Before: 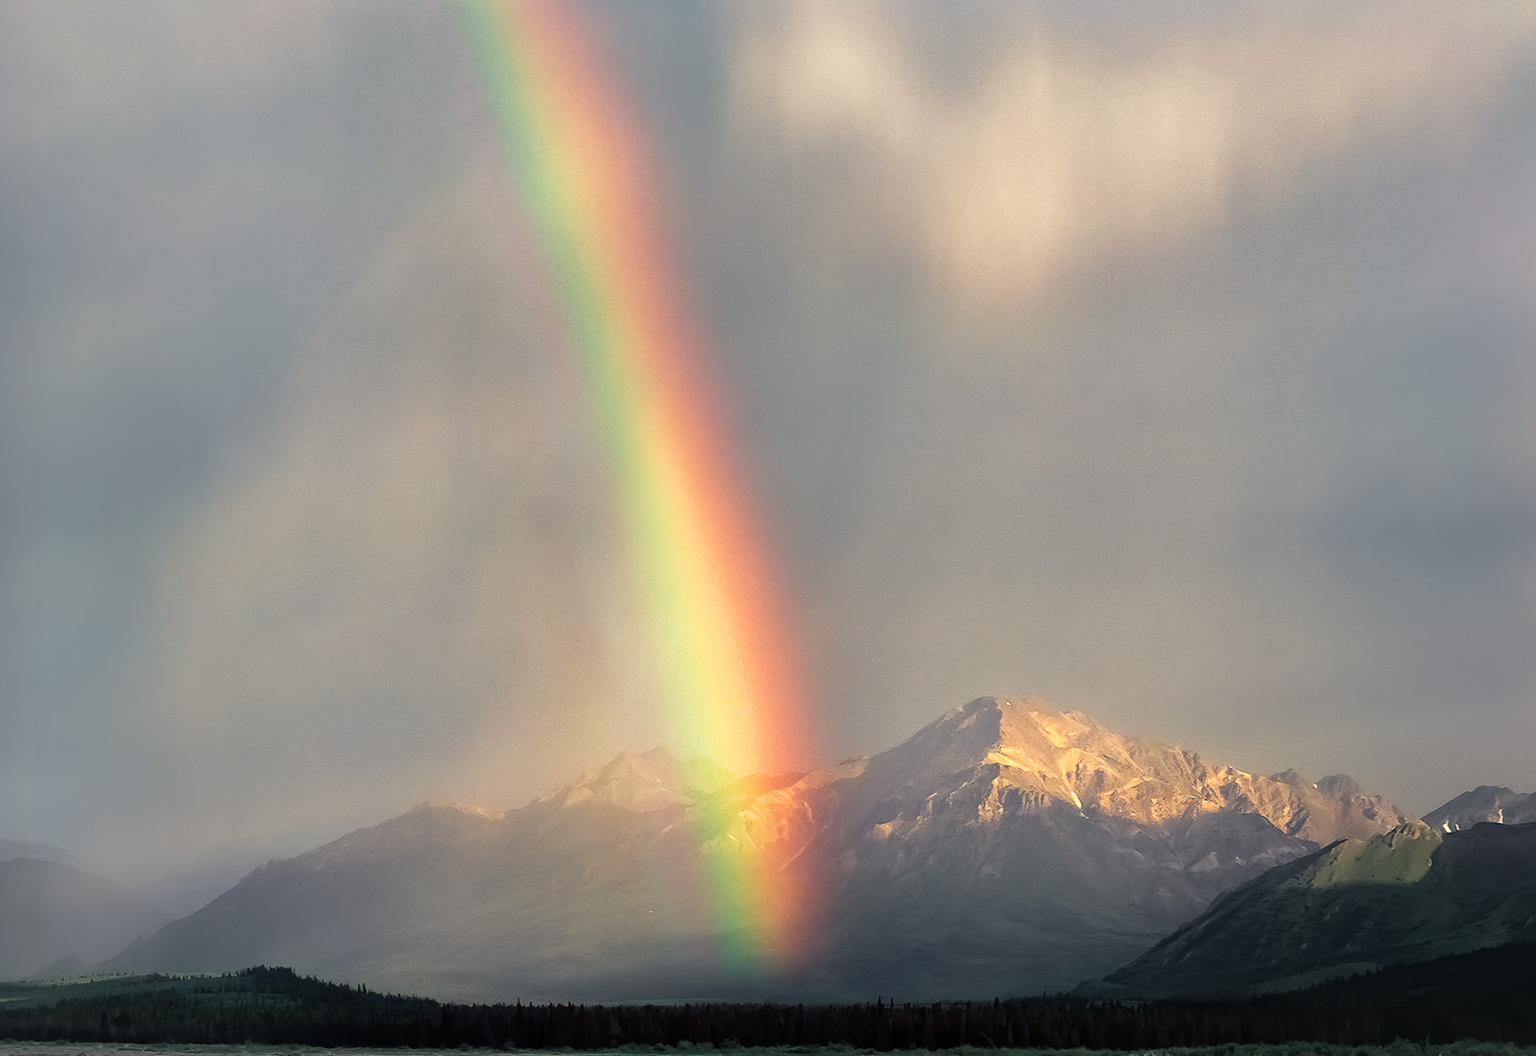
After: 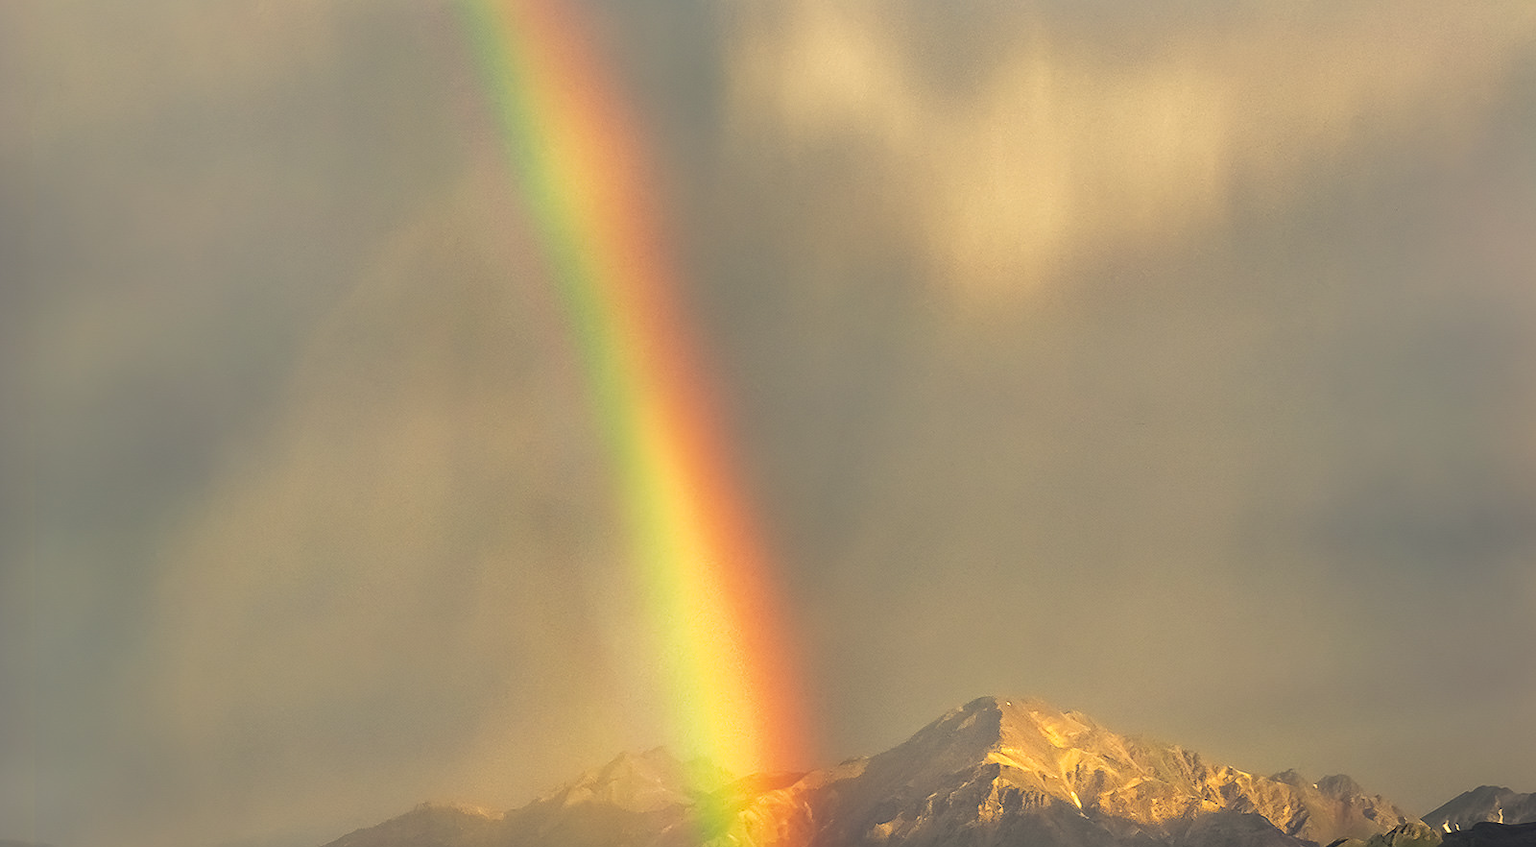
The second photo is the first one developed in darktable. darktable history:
color correction: highlights a* 2.72, highlights b* 22.8
contrast brightness saturation: contrast 0.08, saturation 0.02
base curve: curves: ch0 [(0, 0) (0.74, 0.67) (1, 1)]
crop: bottom 19.644%
